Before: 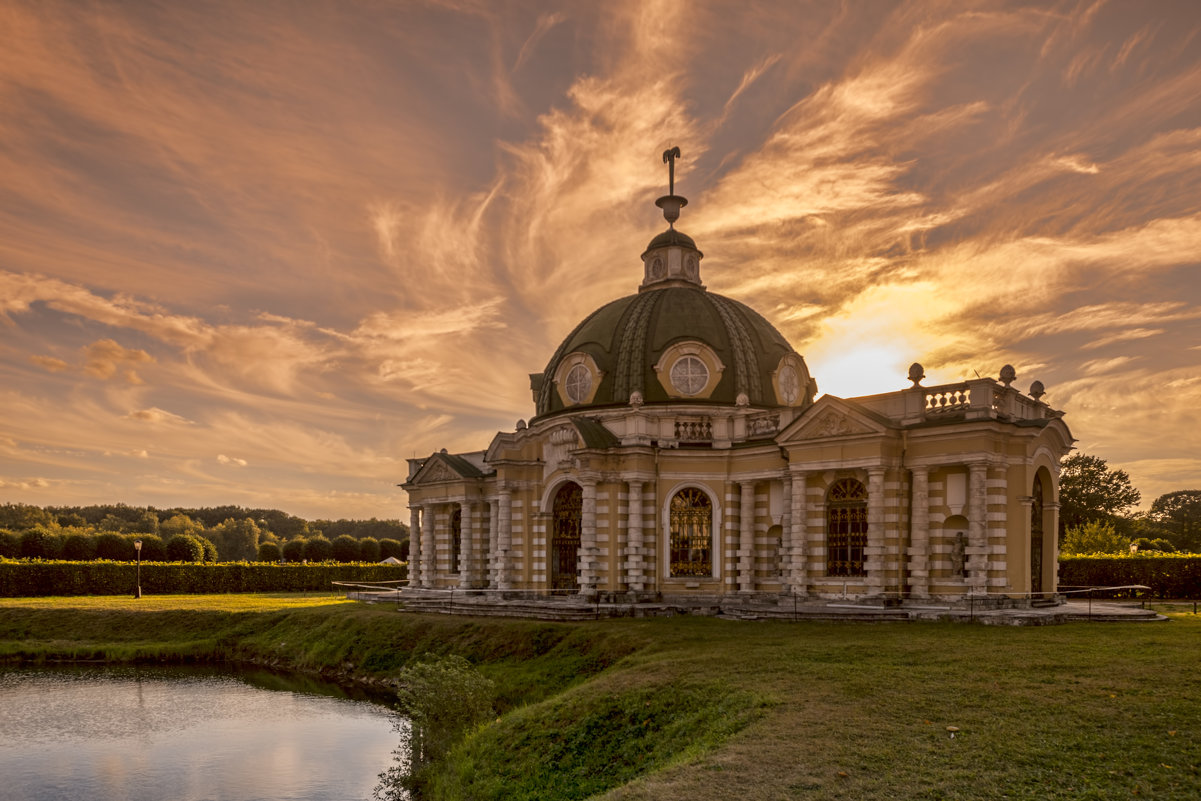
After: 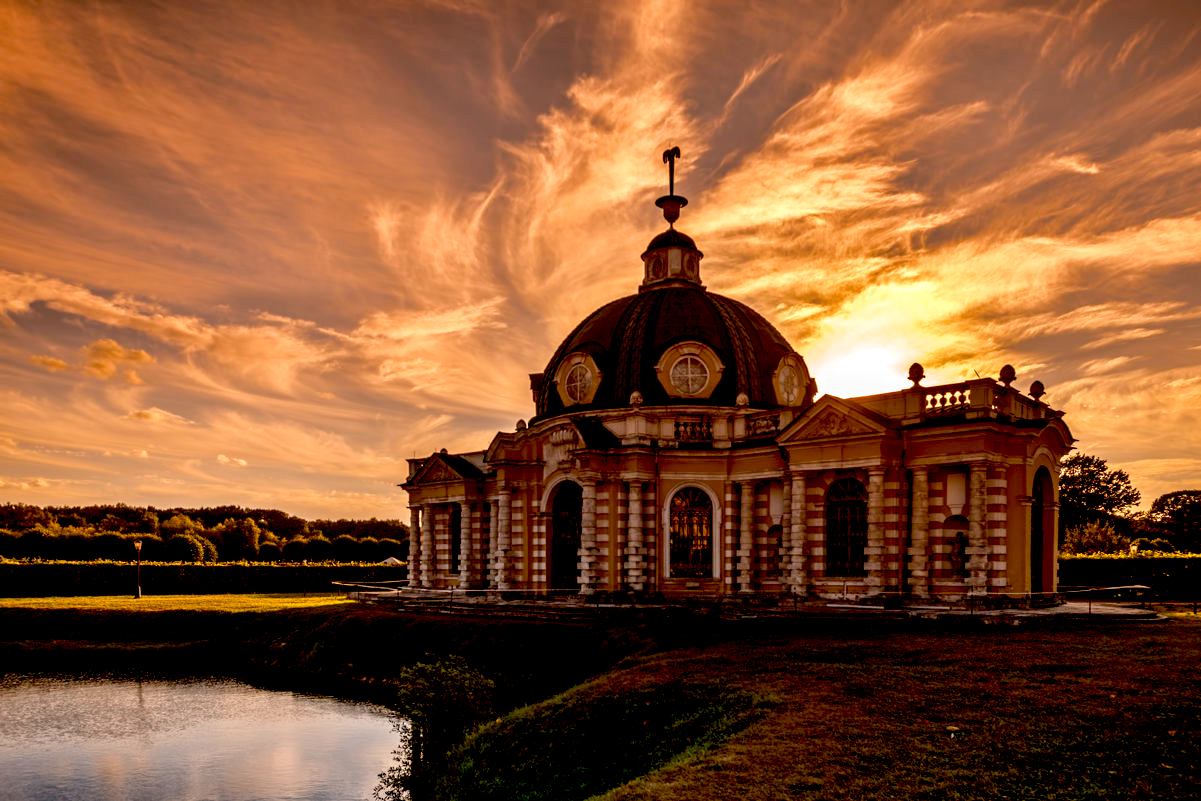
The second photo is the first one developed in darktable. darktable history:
tone equalizer: -8 EV -0.406 EV, -7 EV -0.401 EV, -6 EV -0.315 EV, -5 EV -0.215 EV, -3 EV 0.192 EV, -2 EV 0.362 EV, -1 EV 0.395 EV, +0 EV 0.415 EV, edges refinement/feathering 500, mask exposure compensation -1.57 EV, preserve details no
exposure: black level correction 0.055, exposure -0.033 EV, compensate exposure bias true, compensate highlight preservation false
